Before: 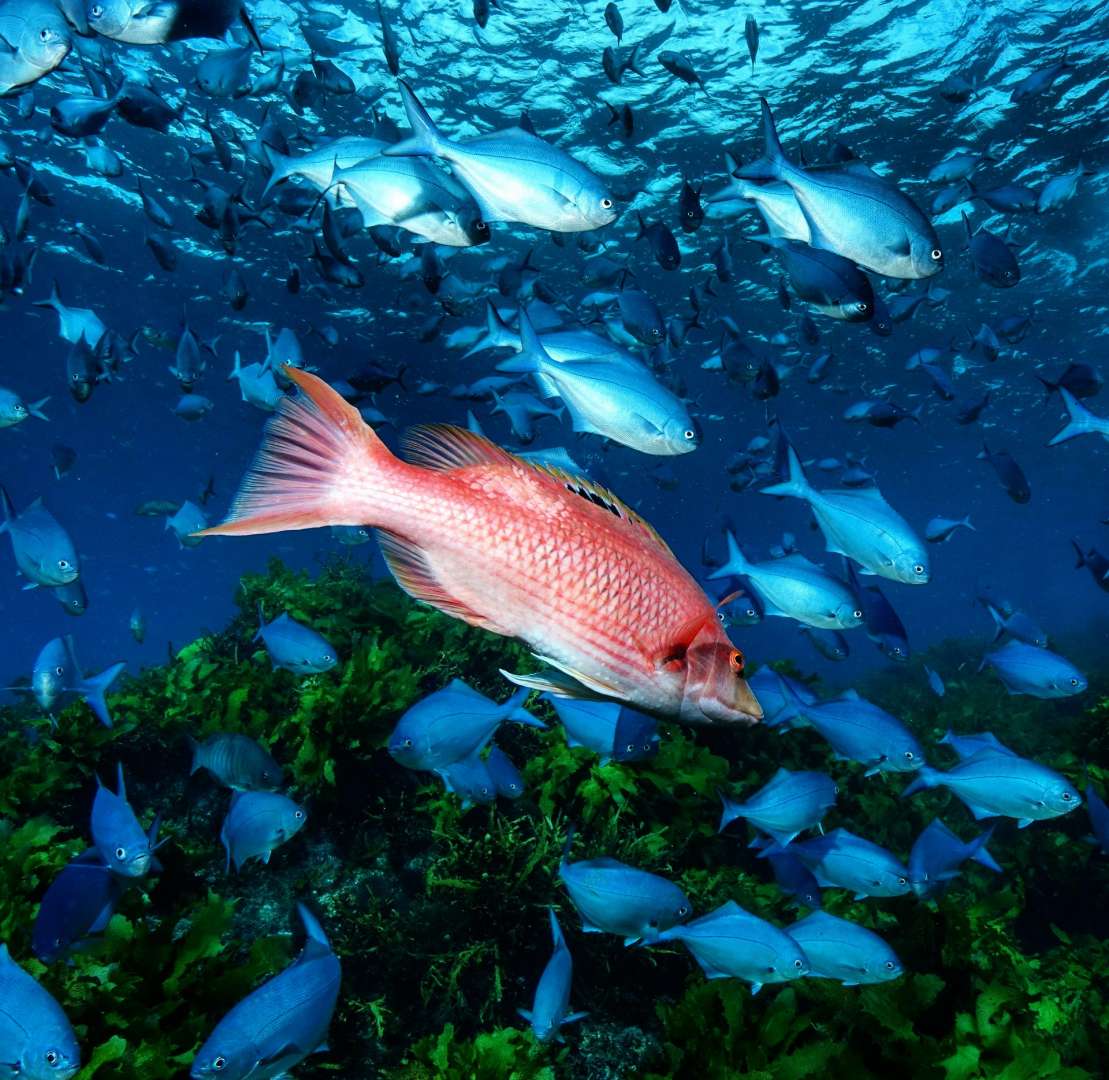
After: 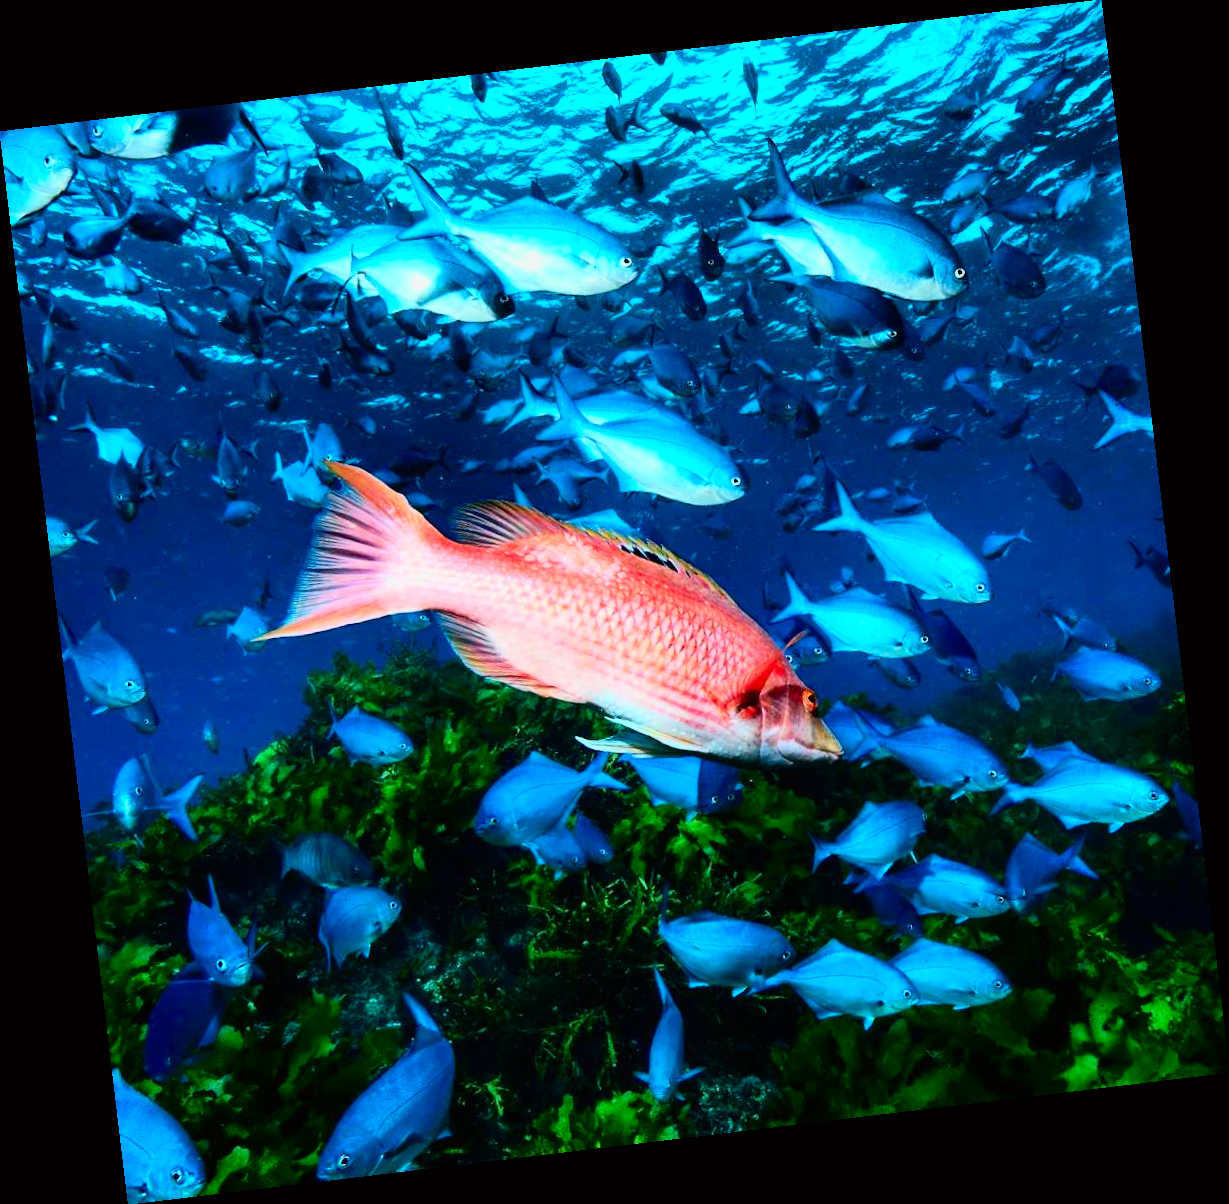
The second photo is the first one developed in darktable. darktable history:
tone equalizer: -8 EV -1.84 EV, -7 EV -1.16 EV, -6 EV -1.62 EV, smoothing diameter 25%, edges refinement/feathering 10, preserve details guided filter
rotate and perspective: rotation -6.83°, automatic cropping off
tone curve: curves: ch0 [(0, 0) (0.128, 0.068) (0.292, 0.274) (0.46, 0.482) (0.653, 0.717) (0.819, 0.869) (0.998, 0.969)]; ch1 [(0, 0) (0.384, 0.365) (0.463, 0.45) (0.486, 0.486) (0.503, 0.504) (0.517, 0.517) (0.549, 0.572) (0.583, 0.615) (0.672, 0.699) (0.774, 0.817) (1, 1)]; ch2 [(0, 0) (0.374, 0.344) (0.446, 0.443) (0.494, 0.5) (0.527, 0.529) (0.565, 0.591) (0.644, 0.682) (1, 1)], color space Lab, independent channels, preserve colors none
exposure: exposure -0.04 EV, compensate highlight preservation false
contrast brightness saturation: contrast 0.2, brightness 0.16, saturation 0.22
